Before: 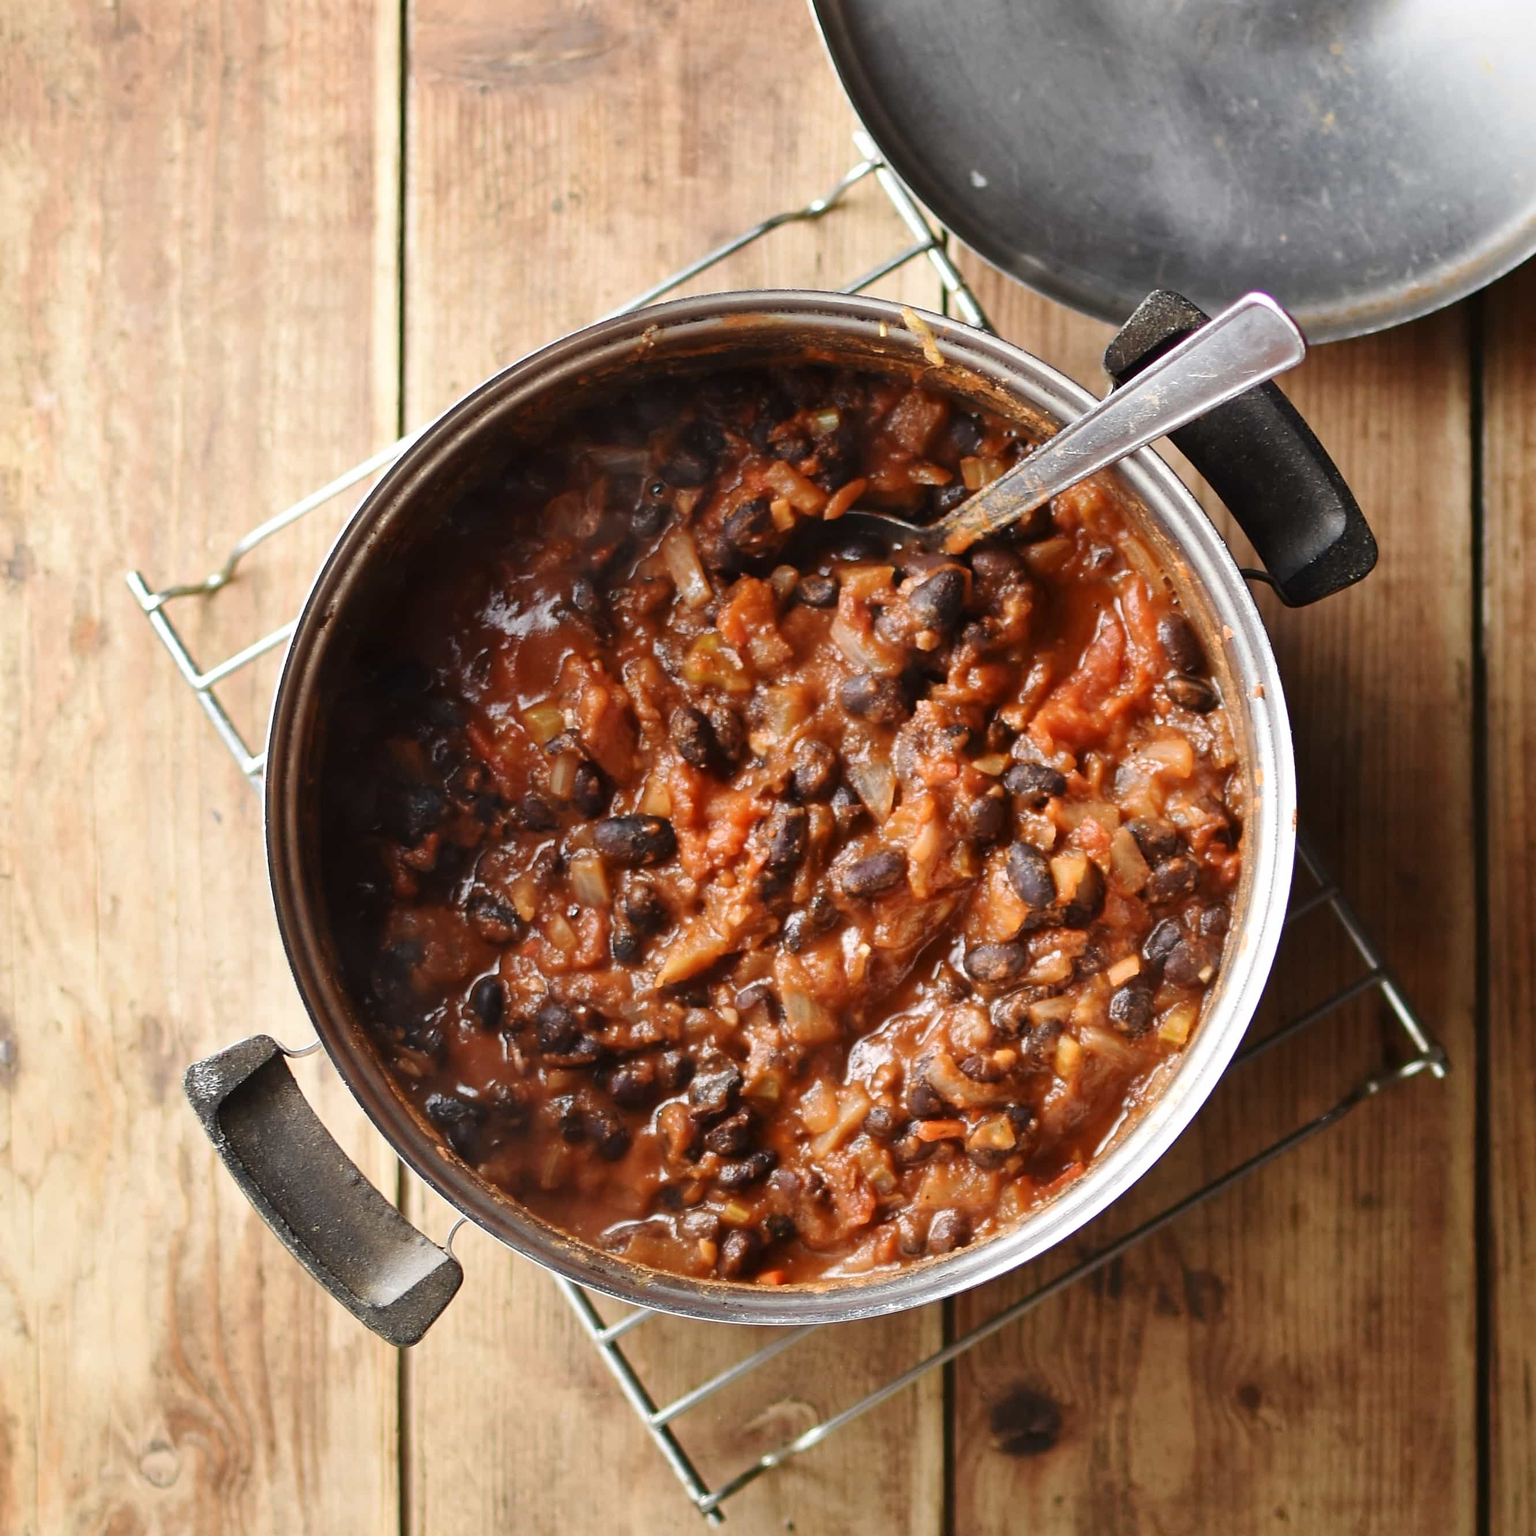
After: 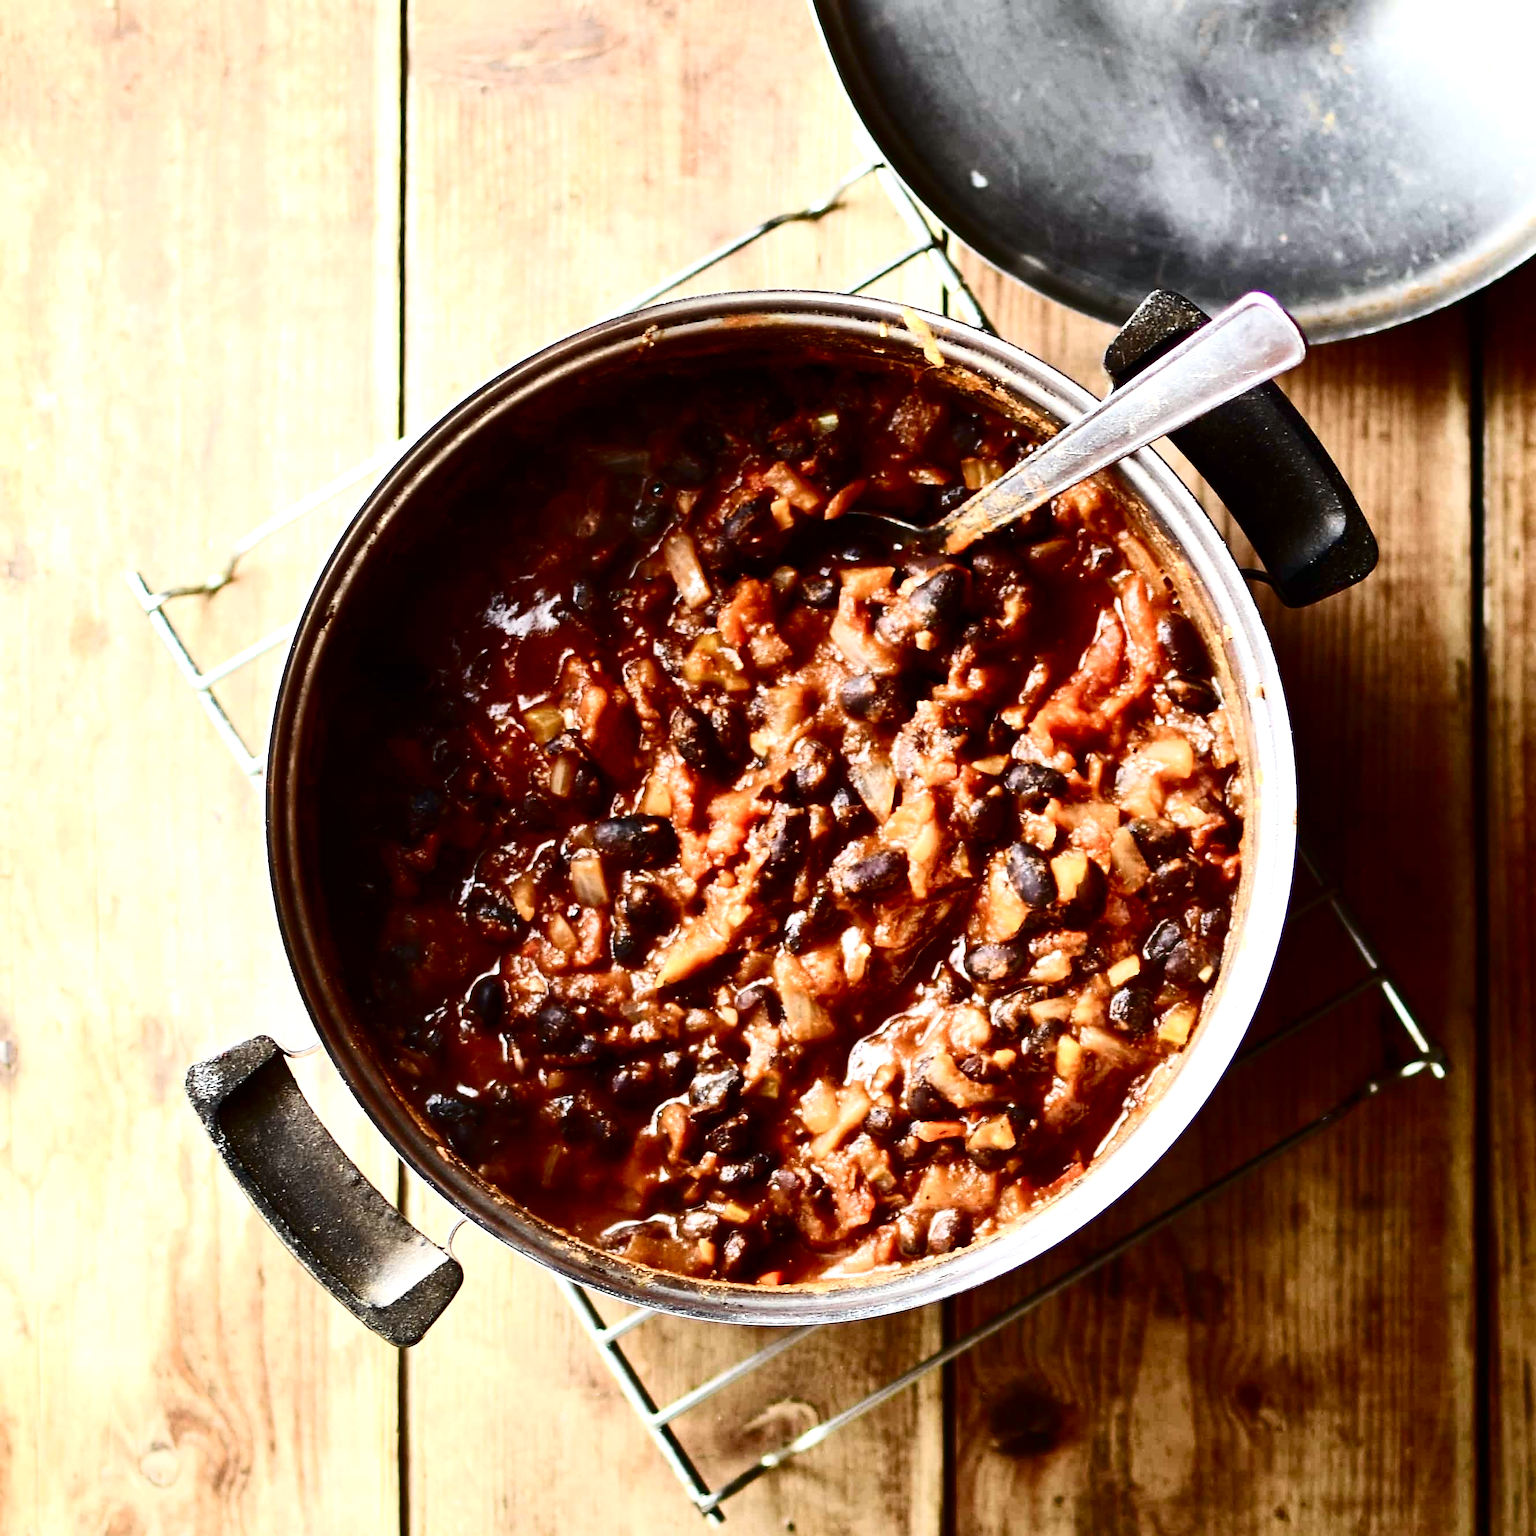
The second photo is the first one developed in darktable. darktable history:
exposure: black level correction 0.001, exposure 0.3 EV, compensate highlight preservation false
color balance rgb: shadows lift › luminance -20%, power › hue 72.24°, highlights gain › luminance 15%, global offset › hue 171.6°, perceptual saturation grading › highlights -30%, perceptual saturation grading › shadows 20%, global vibrance 30%, contrast 10%
white balance: red 0.986, blue 1.01
contrast brightness saturation: contrast 0.32, brightness -0.08, saturation 0.17
